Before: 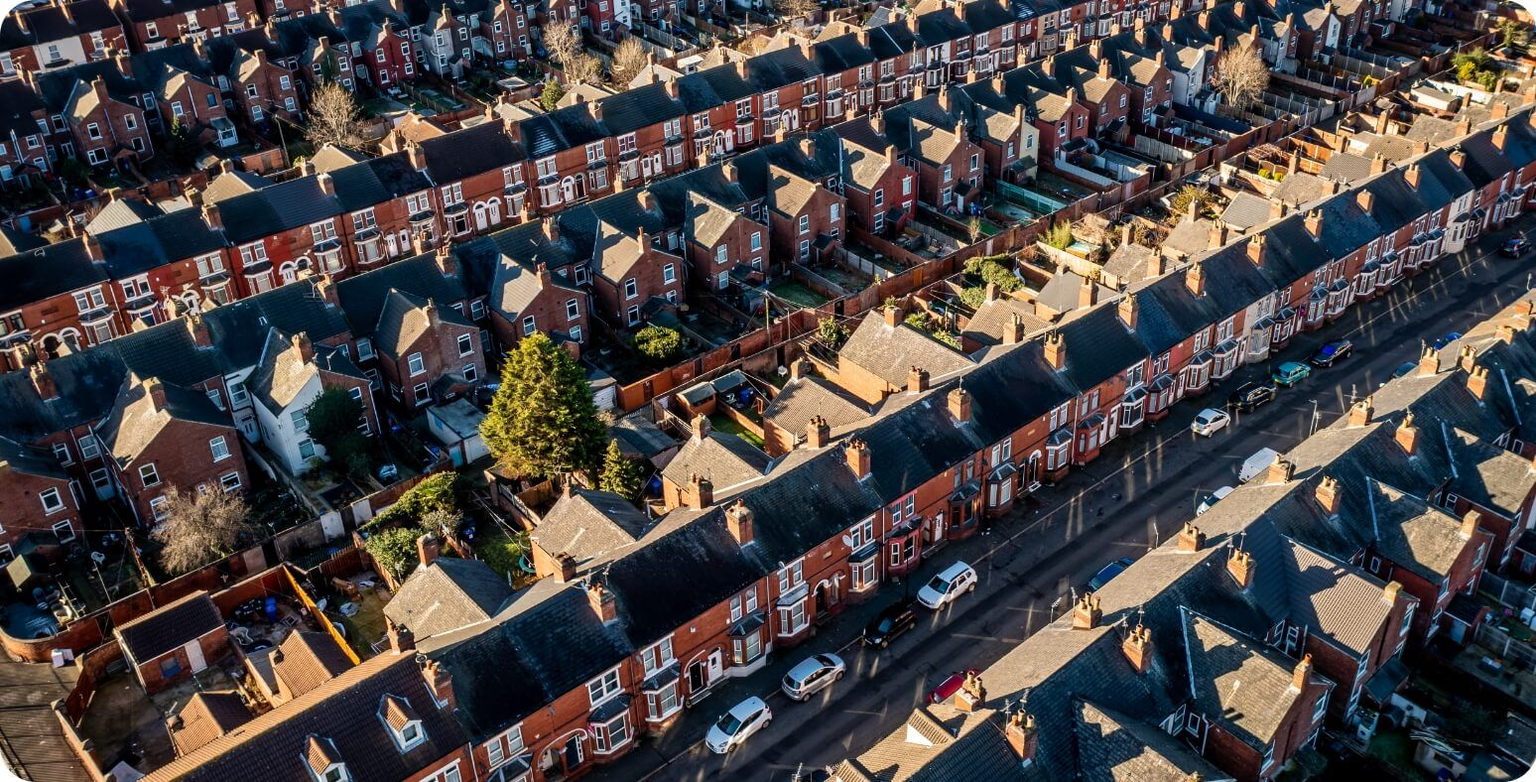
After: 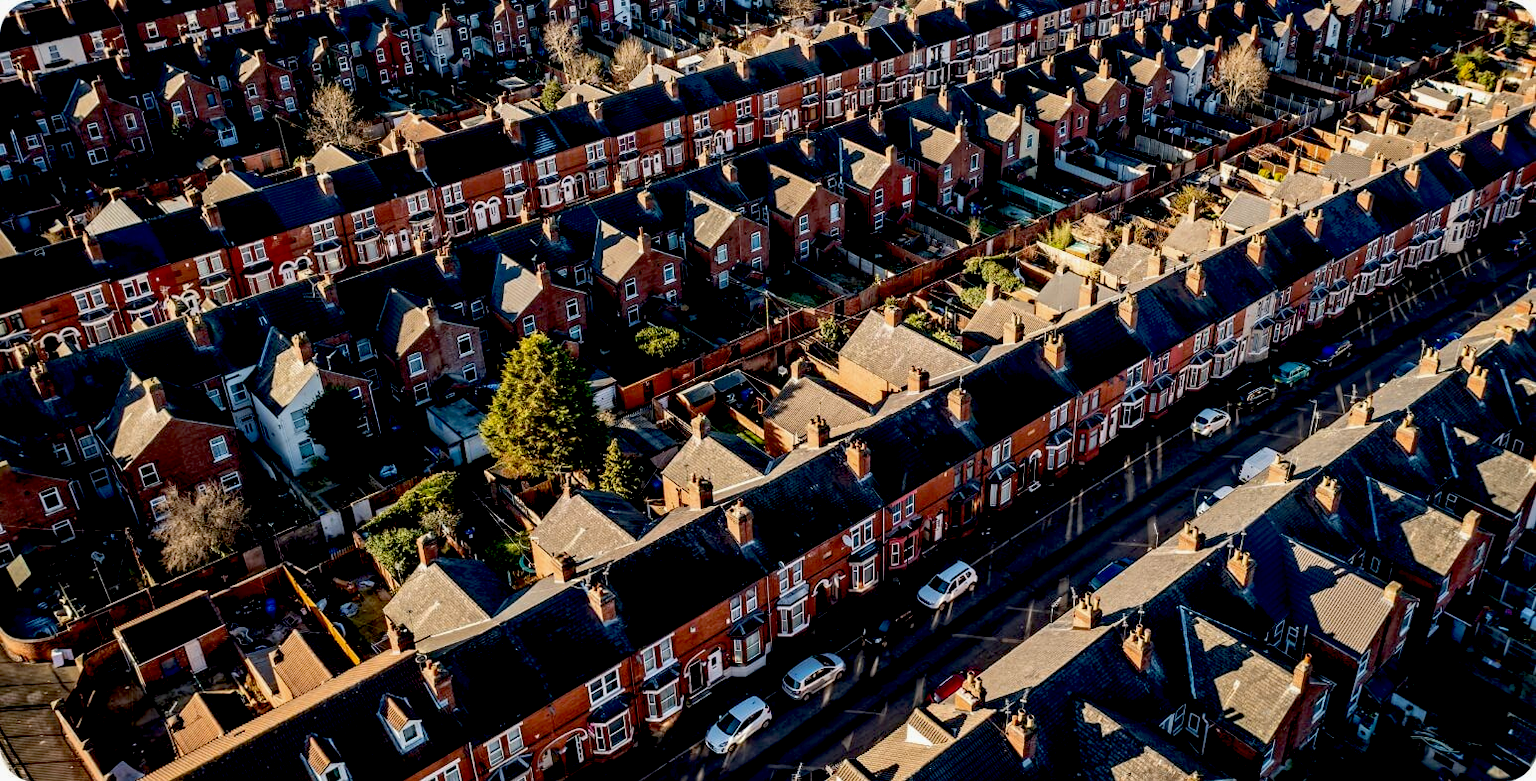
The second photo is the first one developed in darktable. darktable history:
exposure: black level correction 0.027, exposure -0.074 EV, compensate highlight preservation false
